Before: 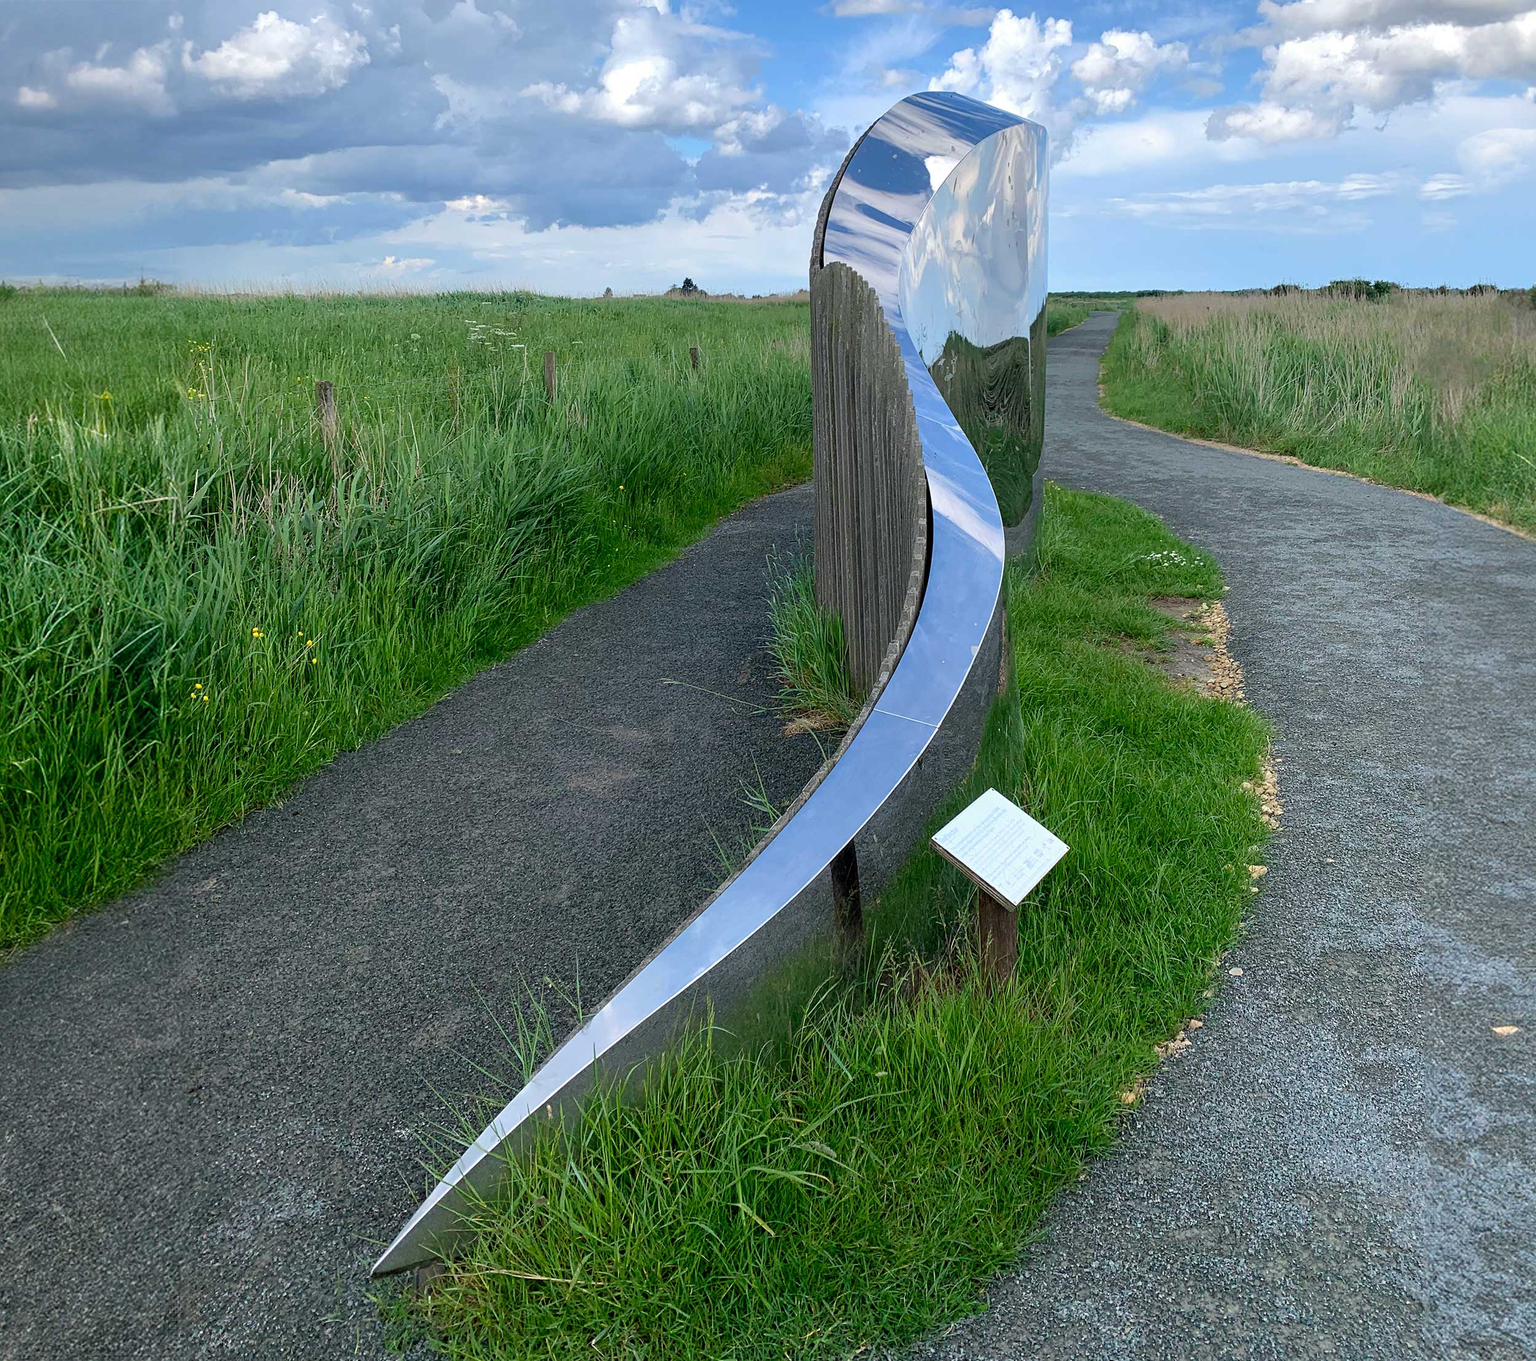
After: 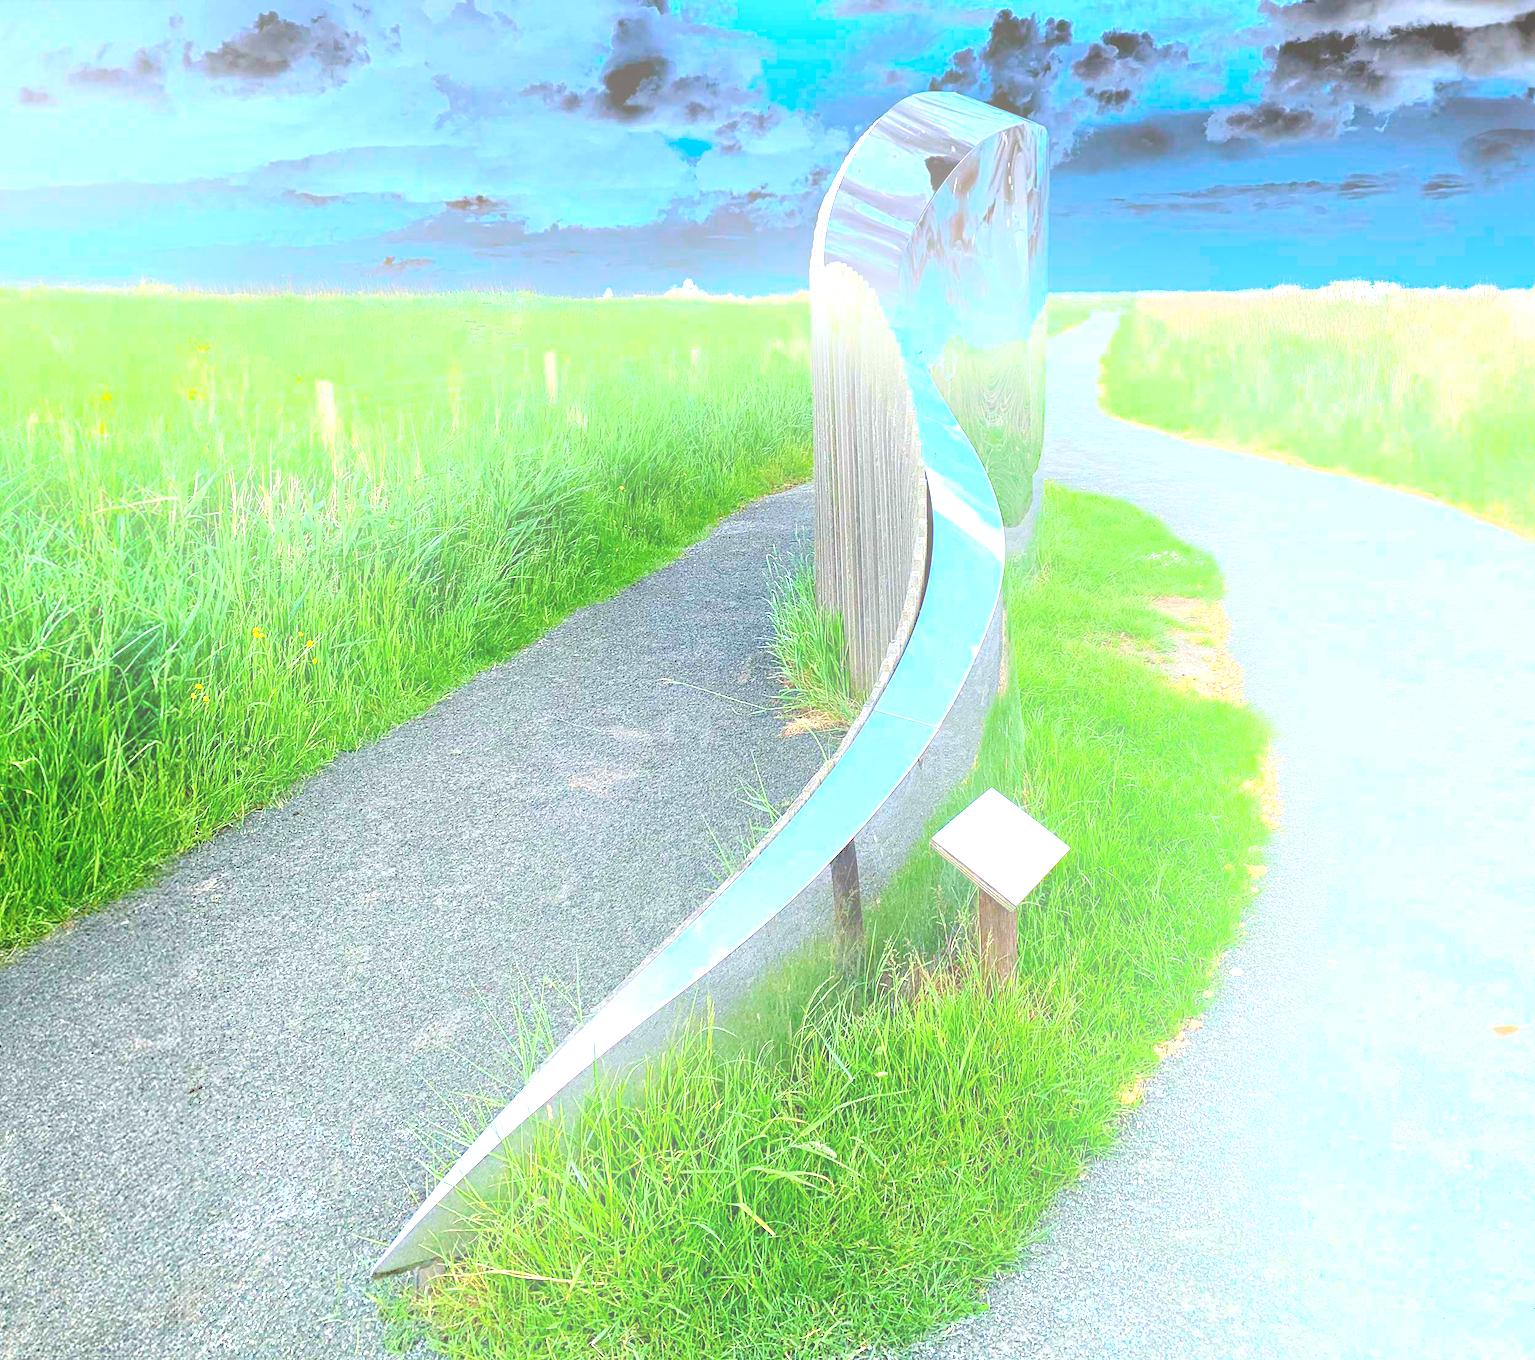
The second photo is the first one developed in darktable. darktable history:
exposure: exposure 2.25 EV, compensate highlight preservation false
haze removal: strength 0.29, distance 0.25, compatibility mode true, adaptive false
bloom: size 38%, threshold 95%, strength 30%
